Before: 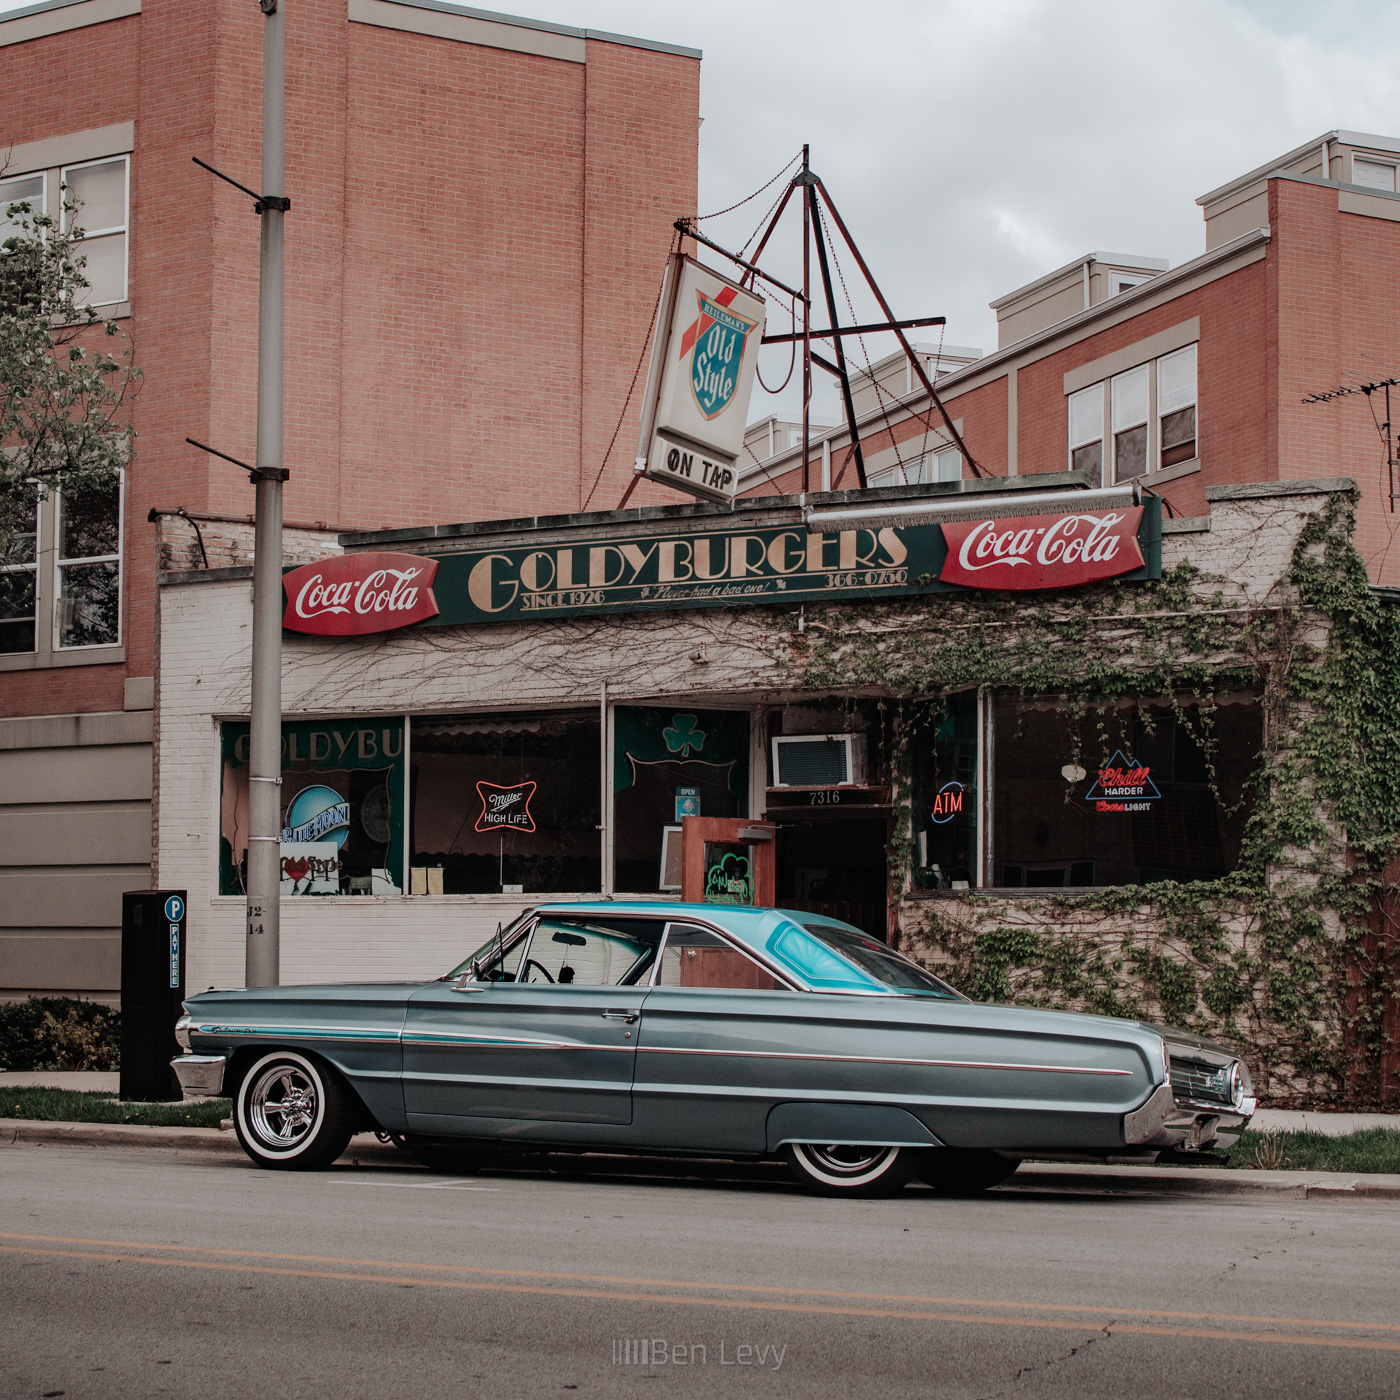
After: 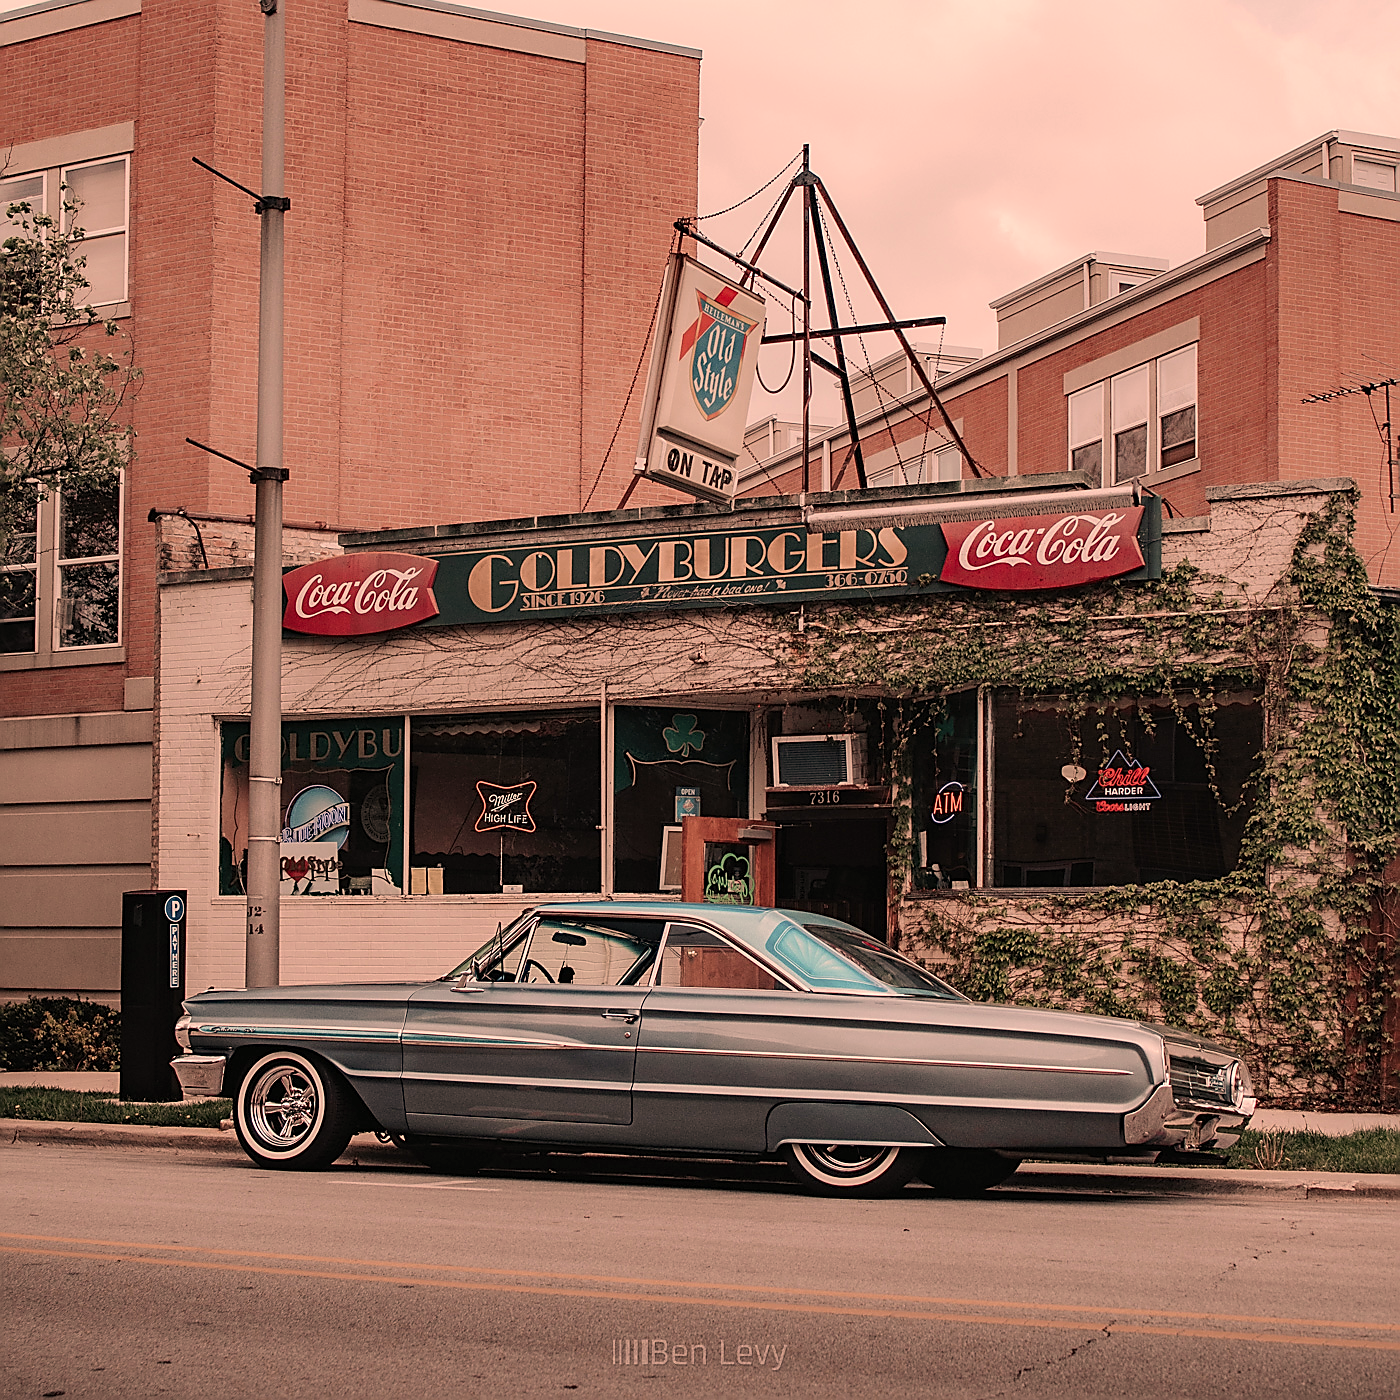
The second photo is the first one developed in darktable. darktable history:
contrast brightness saturation: contrast 0.05, brightness 0.064, saturation 0.006
color correction: highlights a* 22.14, highlights b* 21.51
sharpen: radius 1.428, amount 1.24, threshold 0.682
